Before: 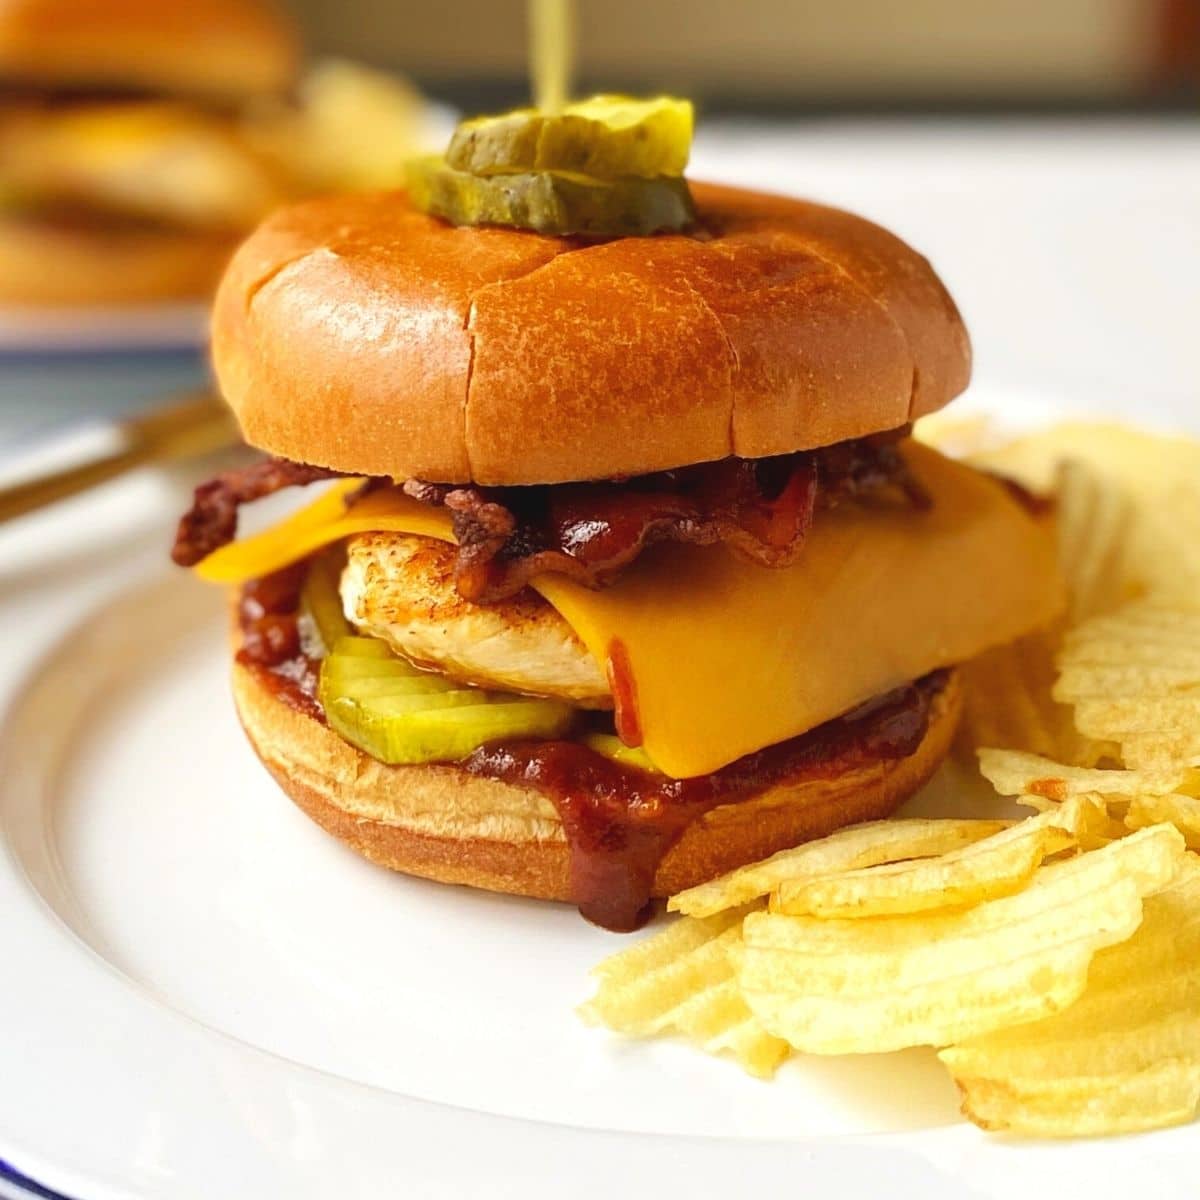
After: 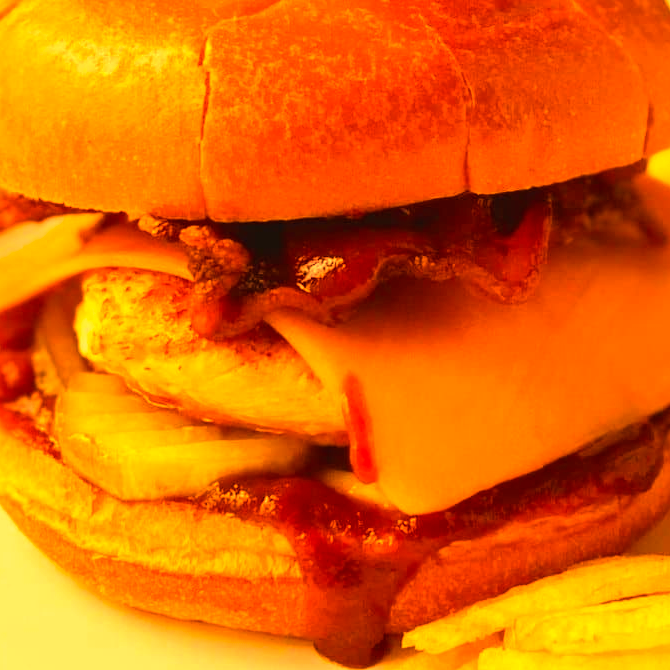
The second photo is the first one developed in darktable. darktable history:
crop and rotate: left 22.13%, top 22.054%, right 22.026%, bottom 22.102%
white balance: red 1.467, blue 0.684
color balance rgb: perceptual saturation grading › global saturation 30%, global vibrance 20%
